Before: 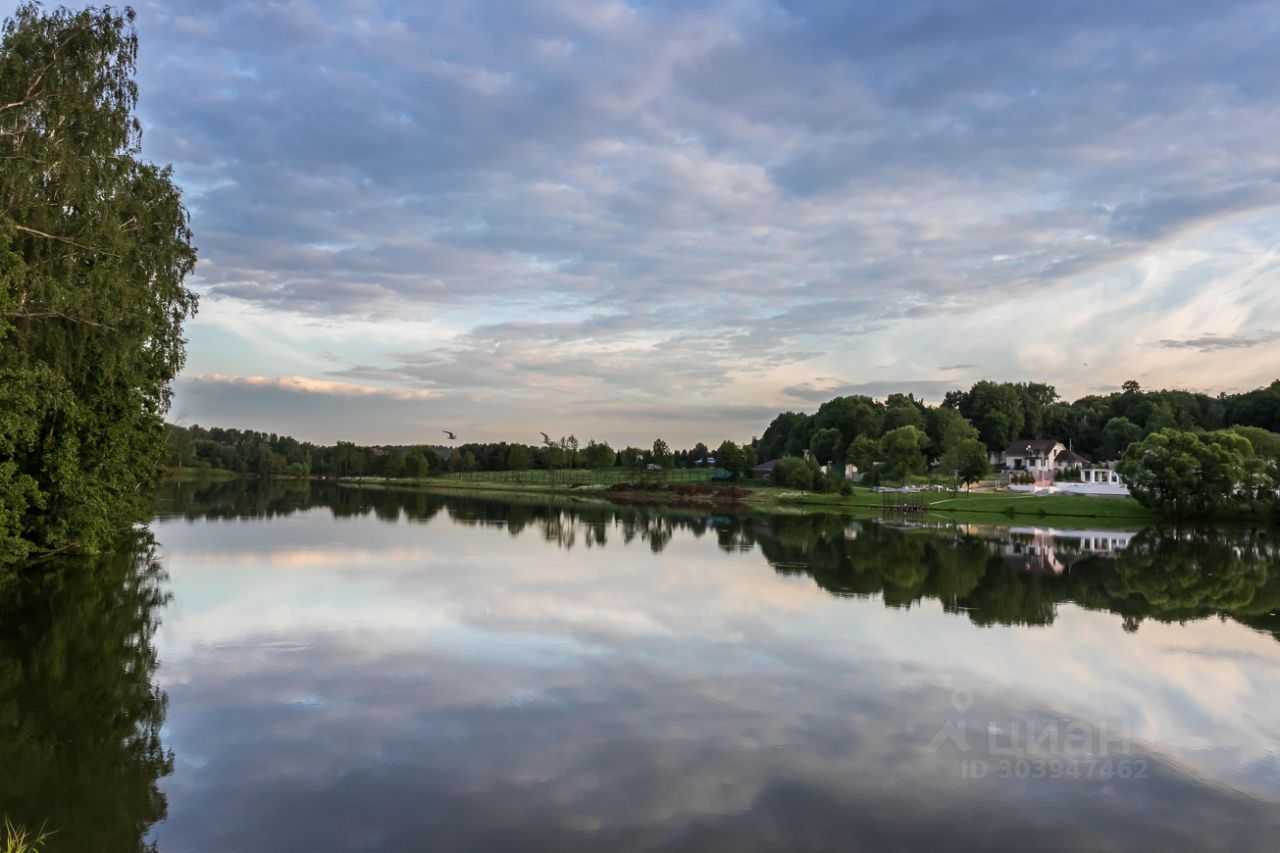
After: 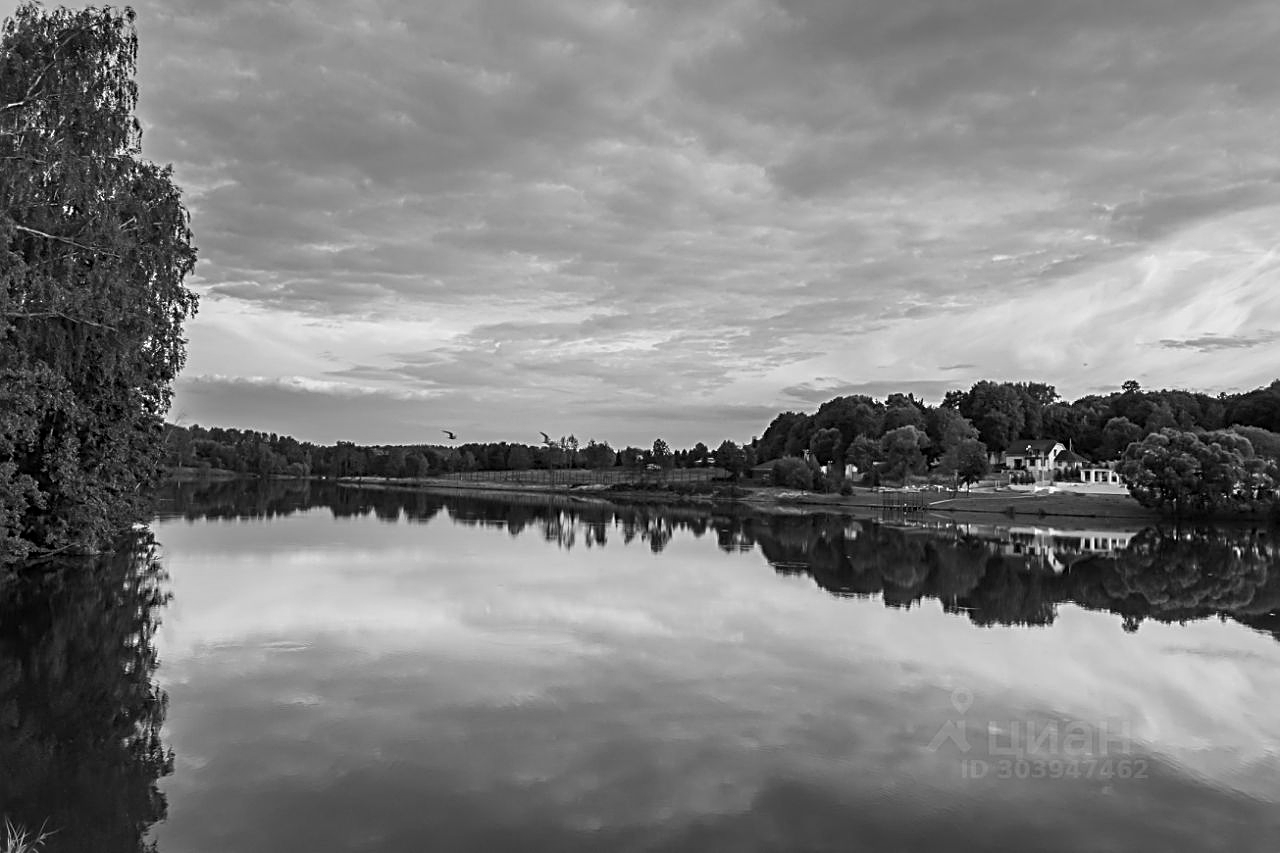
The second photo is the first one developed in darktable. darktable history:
monochrome: a 32, b 64, size 2.3
tone equalizer: on, module defaults
sharpen: radius 2.543, amount 0.636
